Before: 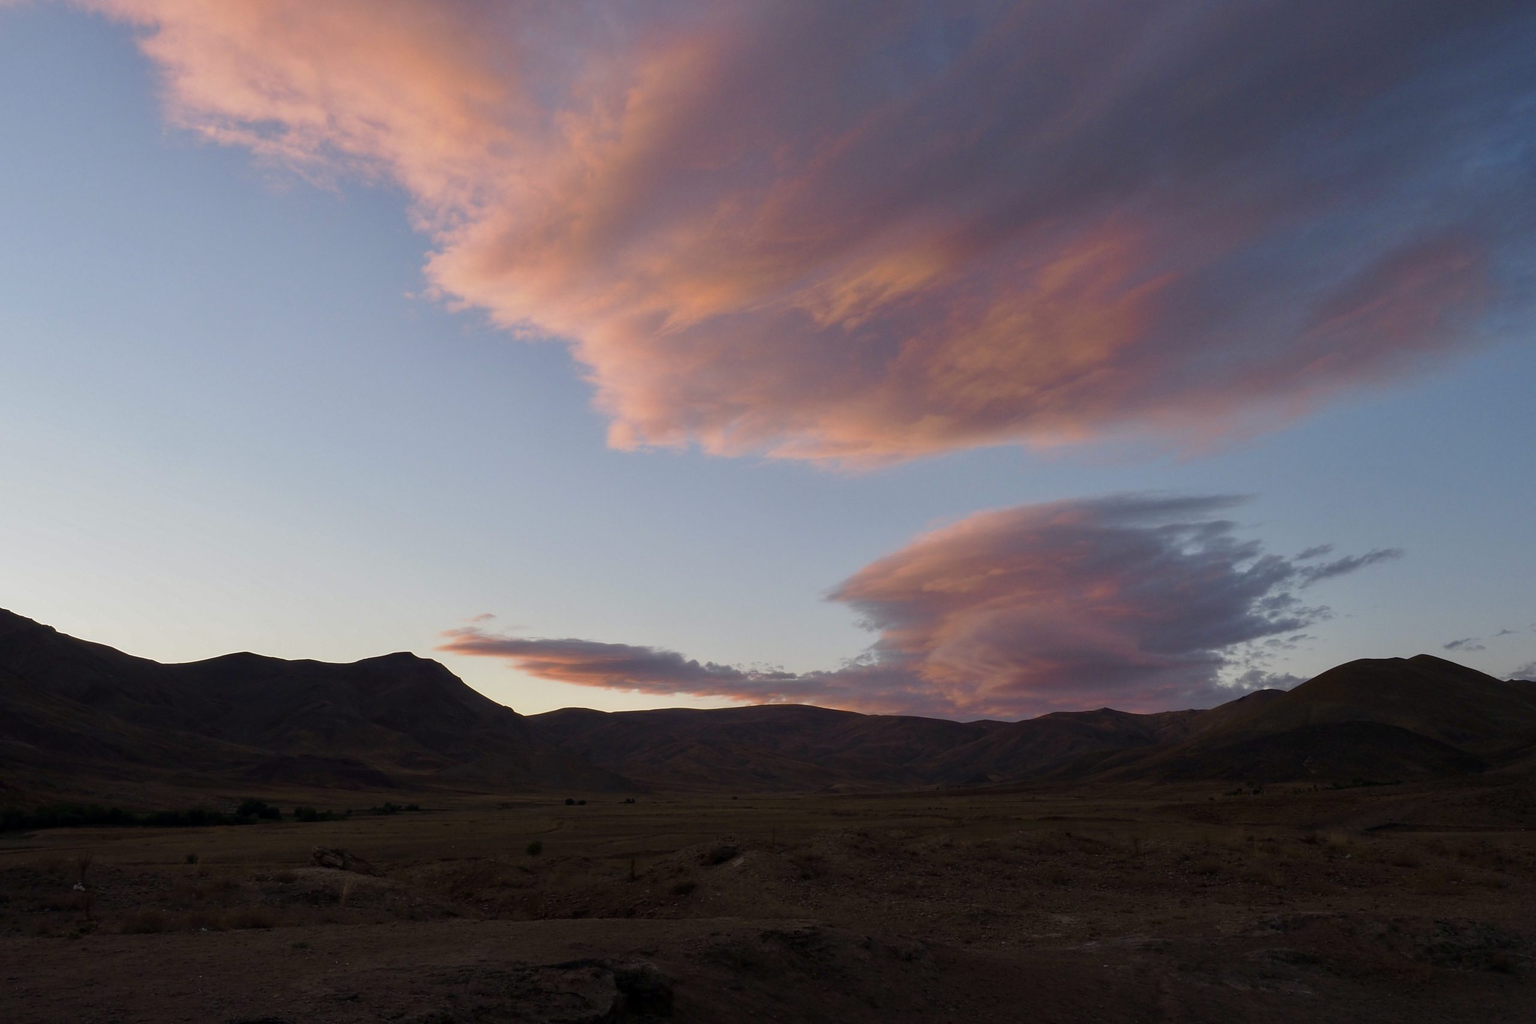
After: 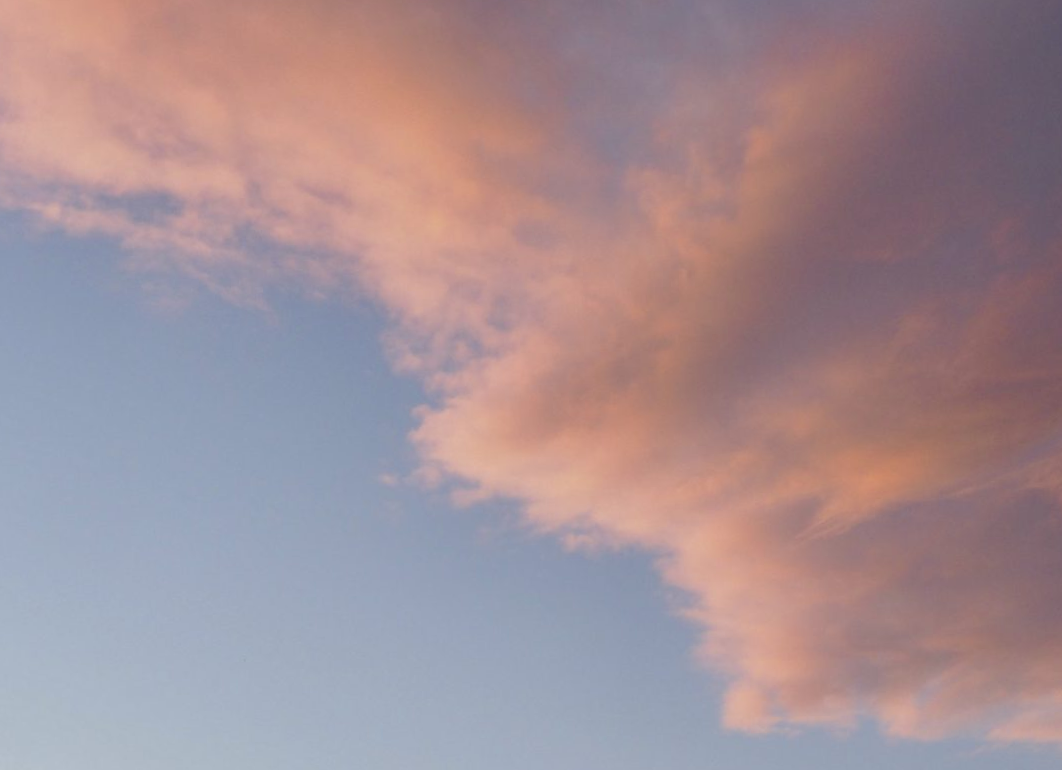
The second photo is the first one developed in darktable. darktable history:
crop and rotate: left 10.817%, top 0.062%, right 47.194%, bottom 53.626%
rotate and perspective: rotation -1°, crop left 0.011, crop right 0.989, crop top 0.025, crop bottom 0.975
